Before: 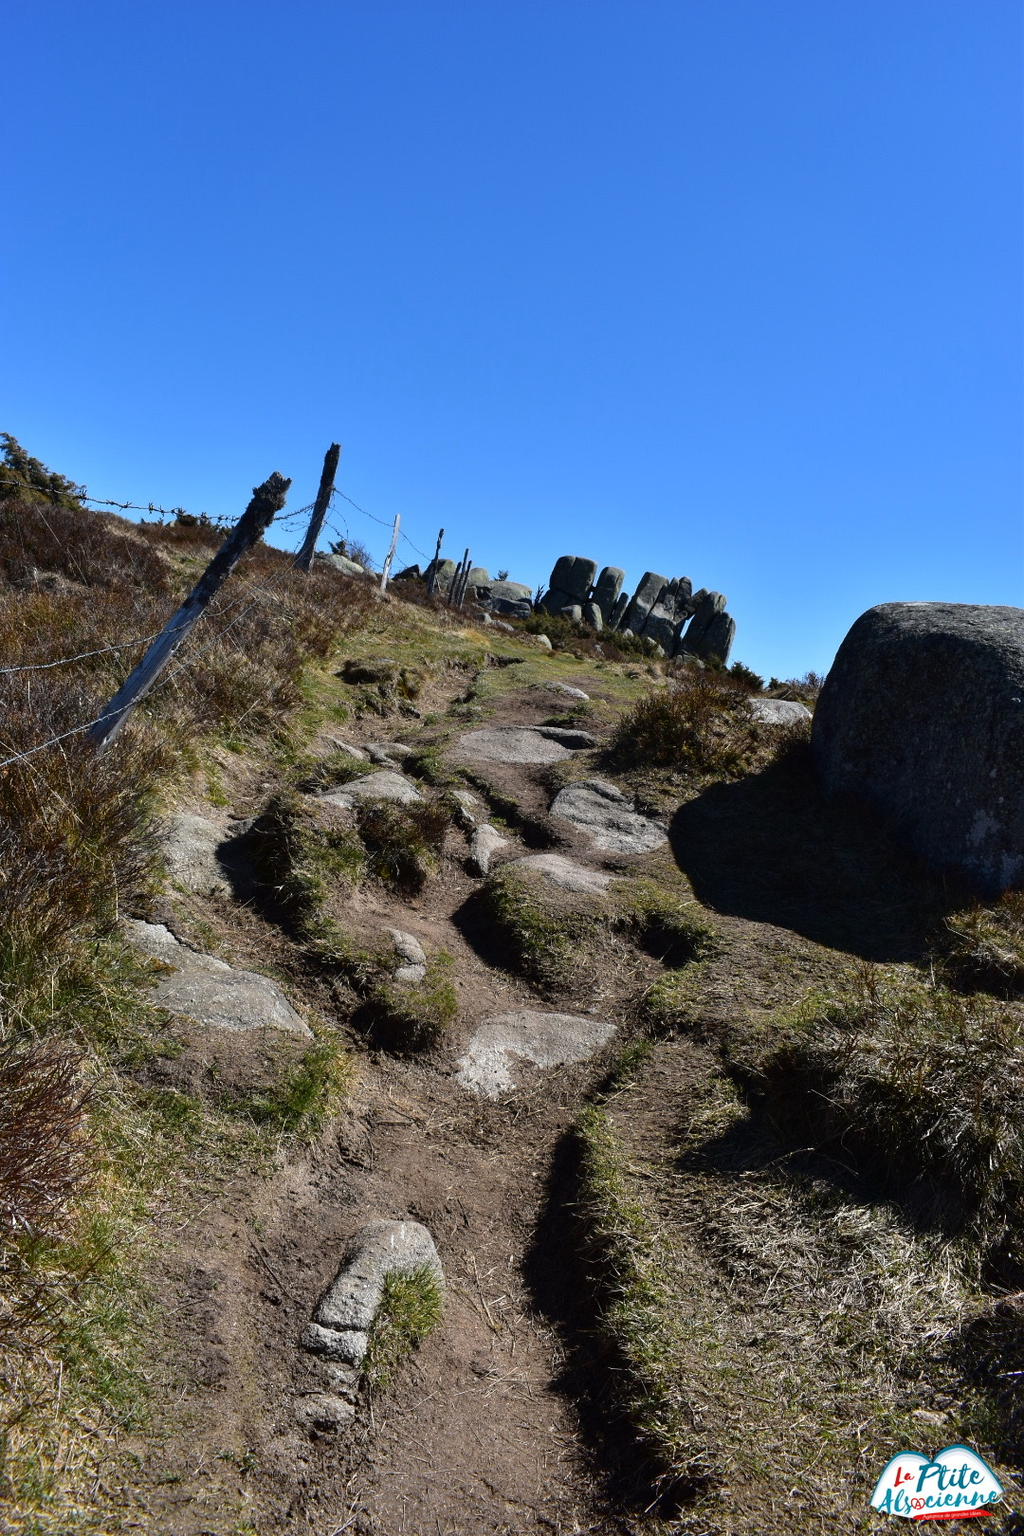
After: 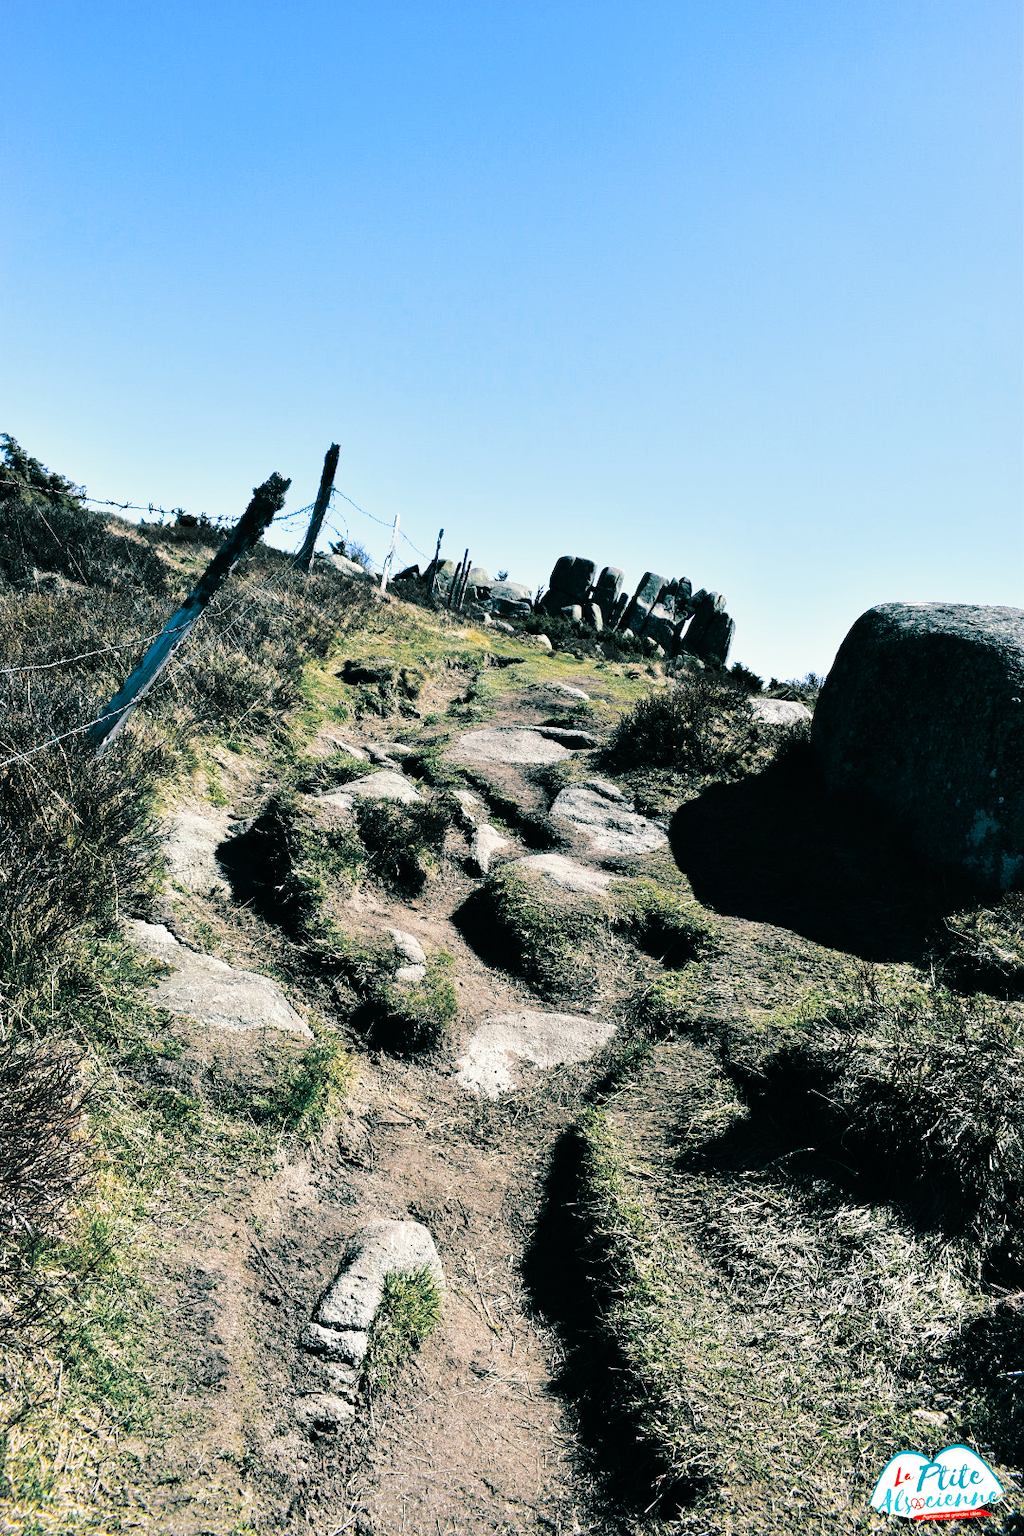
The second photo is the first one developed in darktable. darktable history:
base curve: curves: ch0 [(0, 0) (0, 0) (0.002, 0.001) (0.008, 0.003) (0.019, 0.011) (0.037, 0.037) (0.064, 0.11) (0.102, 0.232) (0.152, 0.379) (0.216, 0.524) (0.296, 0.665) (0.394, 0.789) (0.512, 0.881) (0.651, 0.945) (0.813, 0.986) (1, 1)], preserve colors none
split-toning: shadows › hue 186.43°, highlights › hue 49.29°, compress 30.29%
